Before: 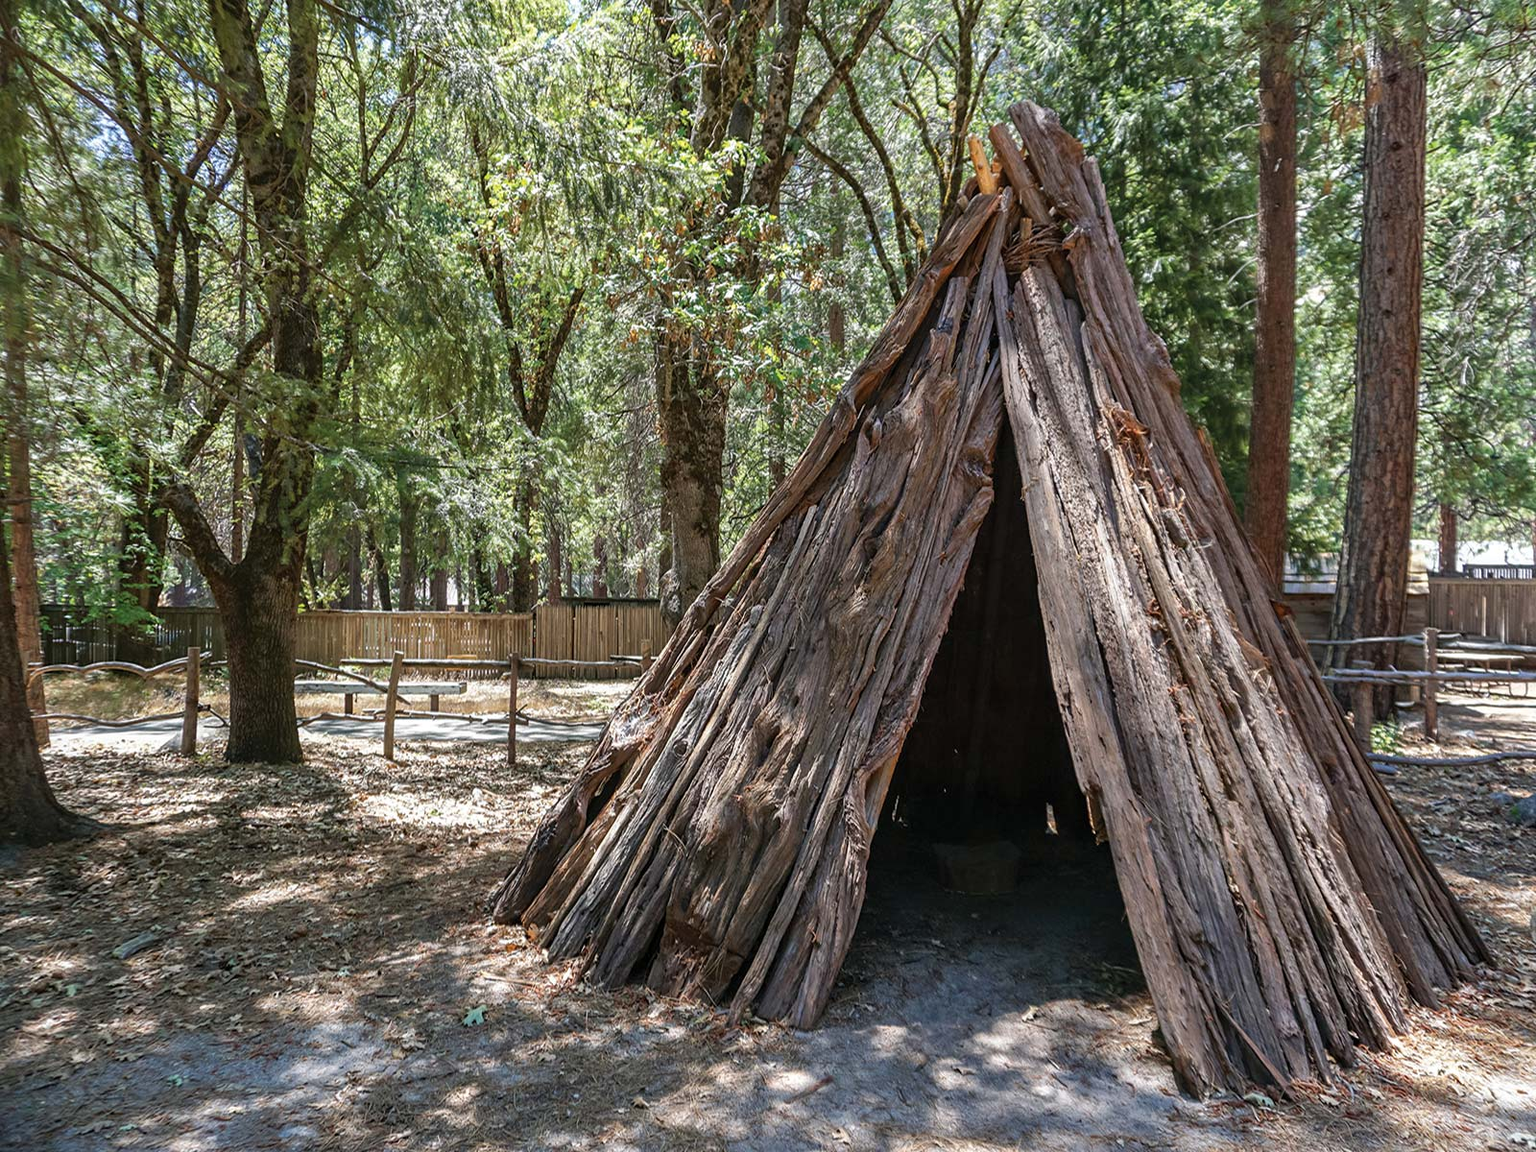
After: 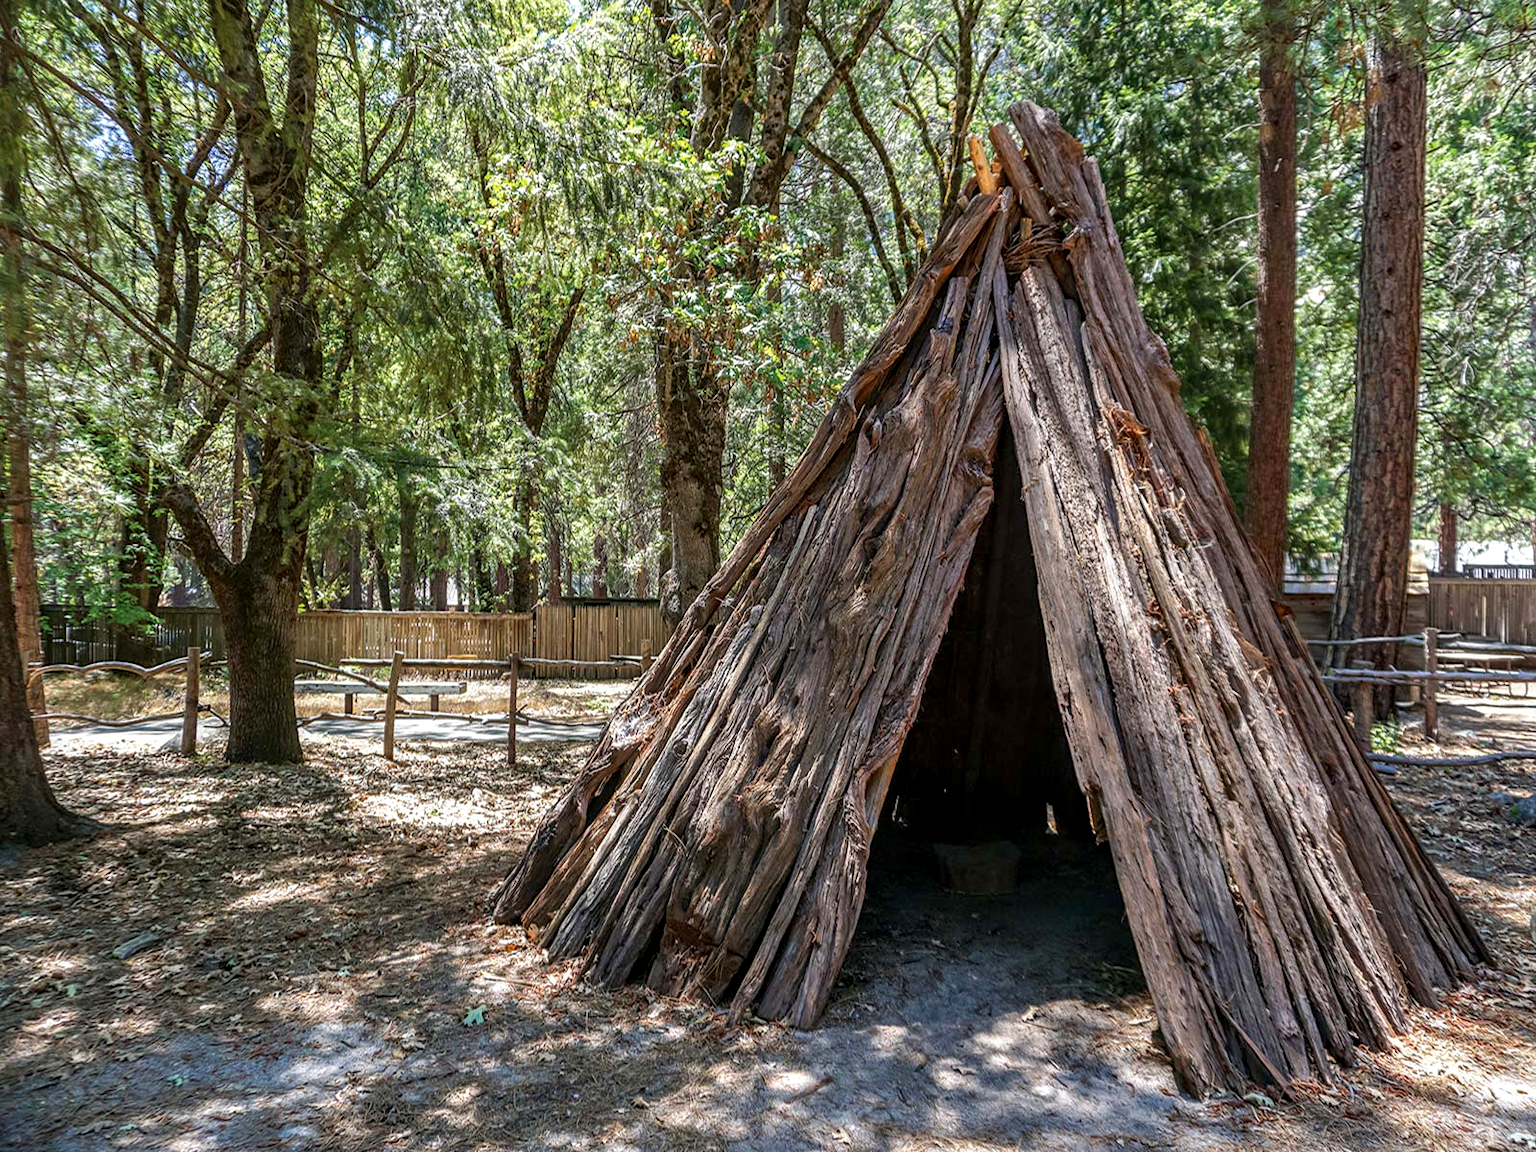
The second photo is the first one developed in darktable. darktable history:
local contrast: detail 130%
contrast brightness saturation: contrast 0.04, saturation 0.16
